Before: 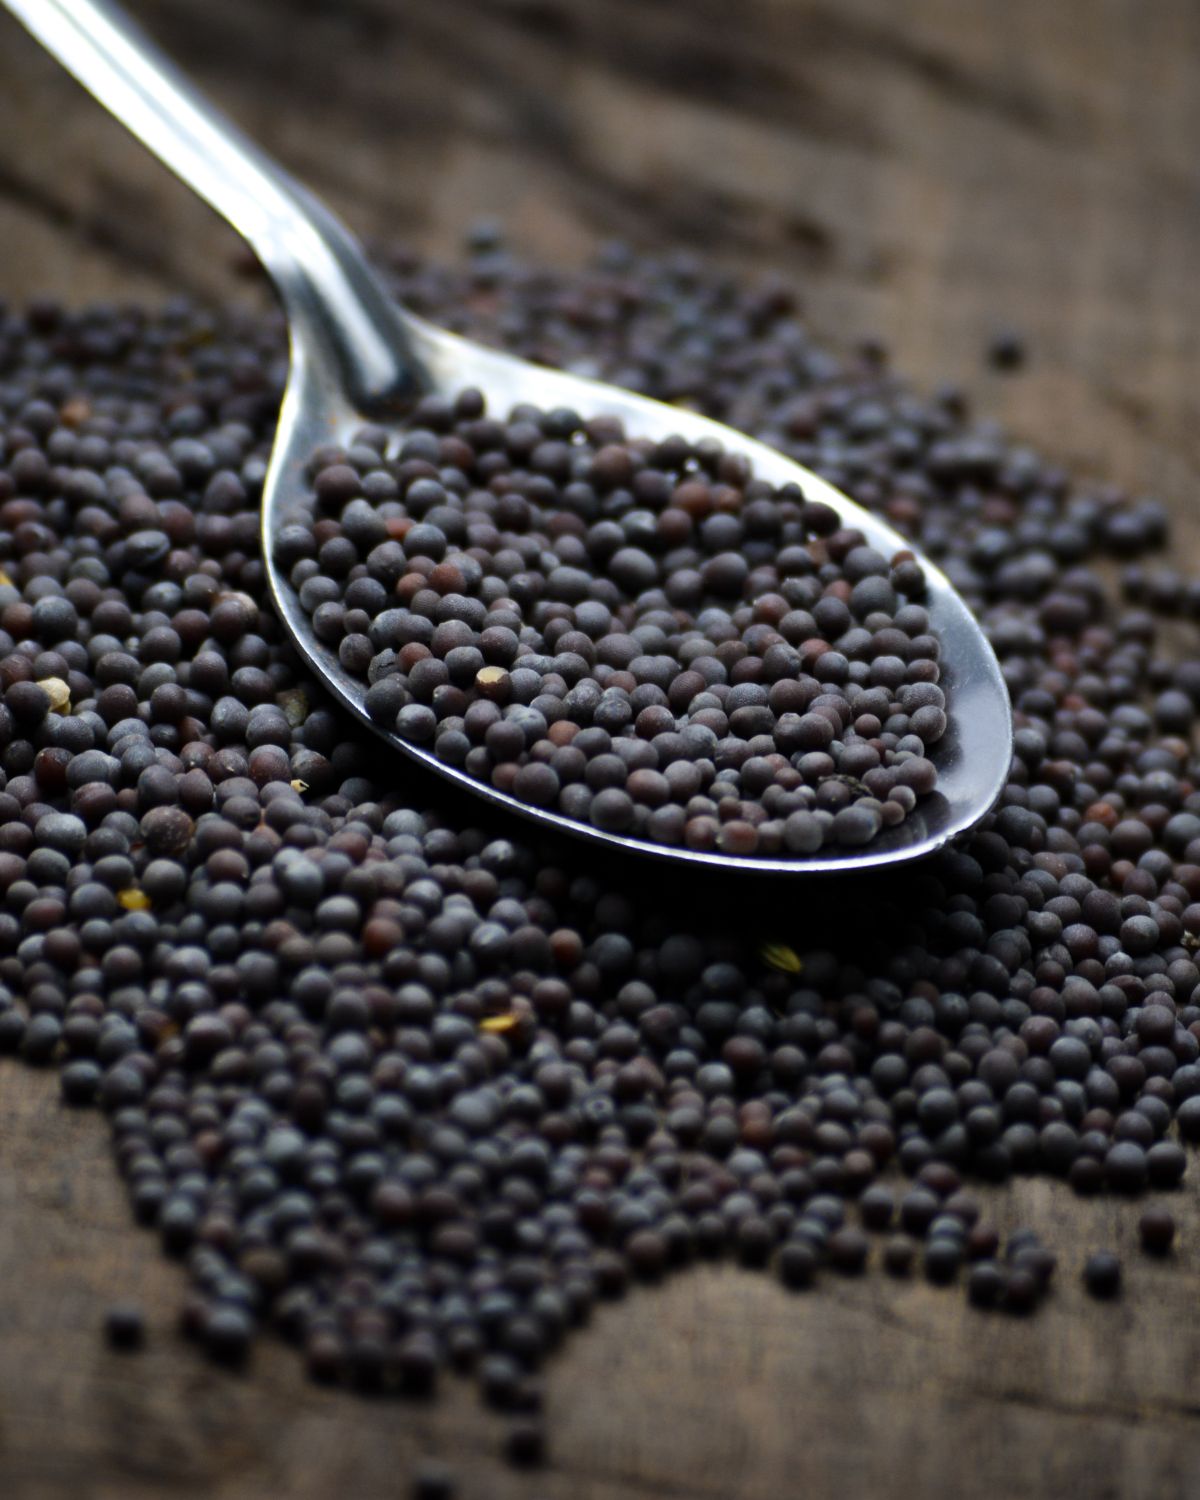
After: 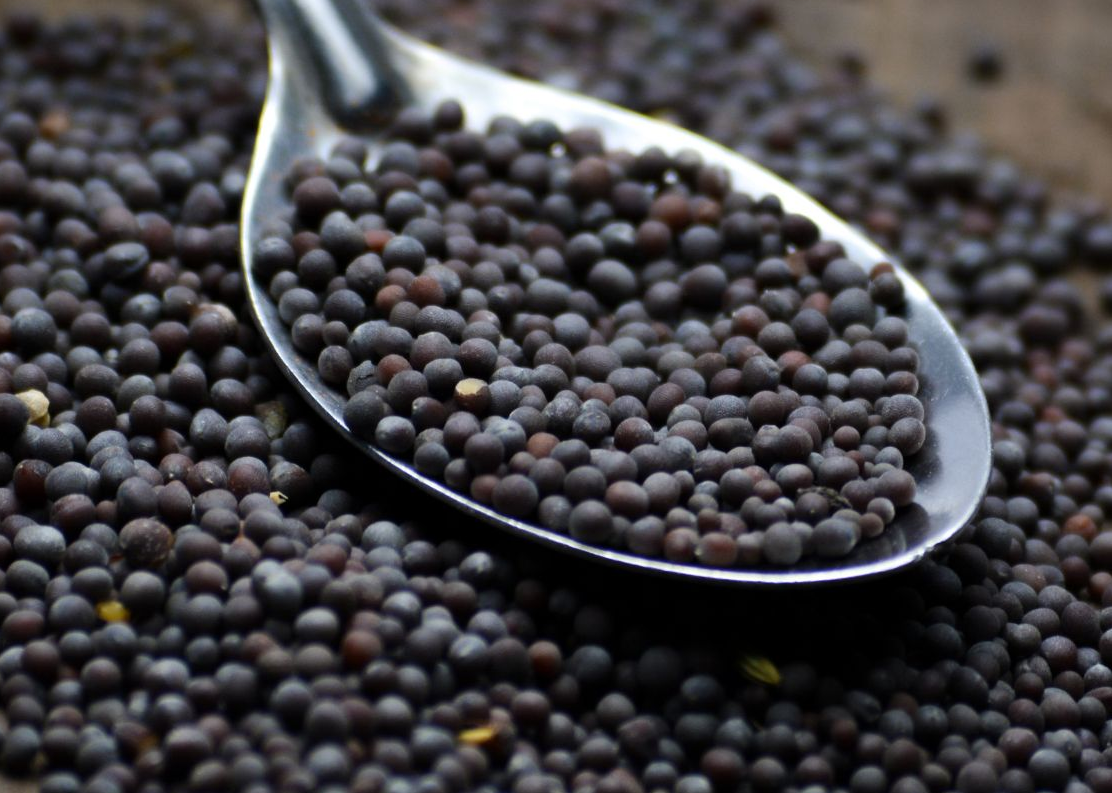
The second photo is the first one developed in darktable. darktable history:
crop: left 1.815%, top 19.235%, right 5.458%, bottom 27.838%
